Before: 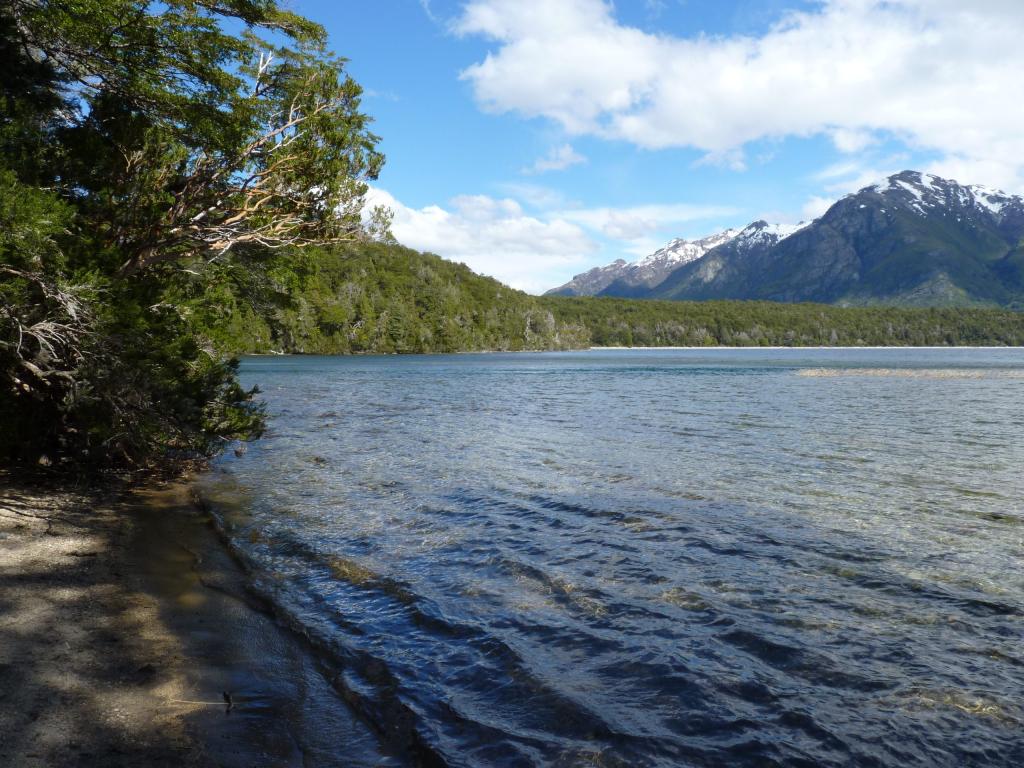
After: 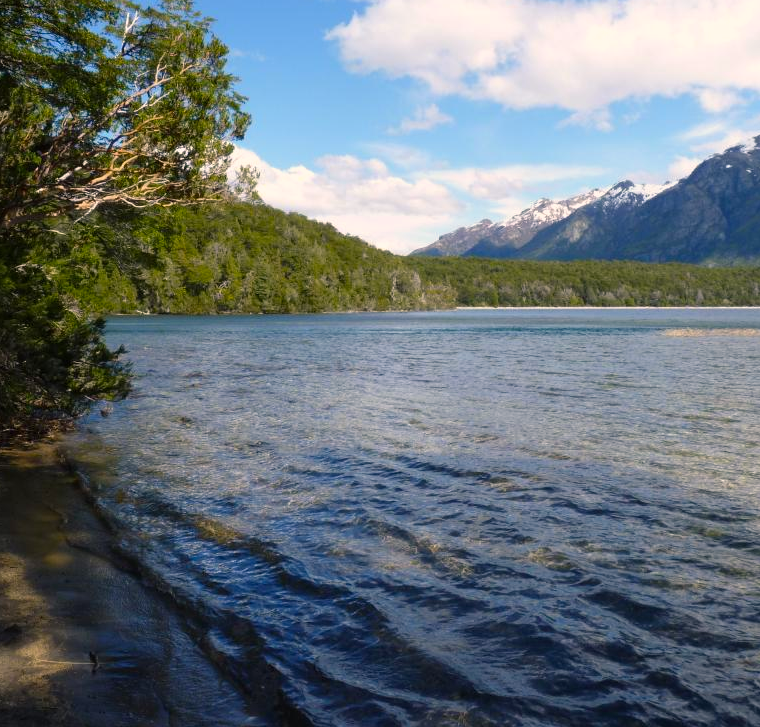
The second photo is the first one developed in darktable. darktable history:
color balance rgb: highlights gain › chroma 3.271%, highlights gain › hue 54.95°, perceptual saturation grading › global saturation 19.647%
crop and rotate: left 13.086%, top 5.257%, right 12.625%
